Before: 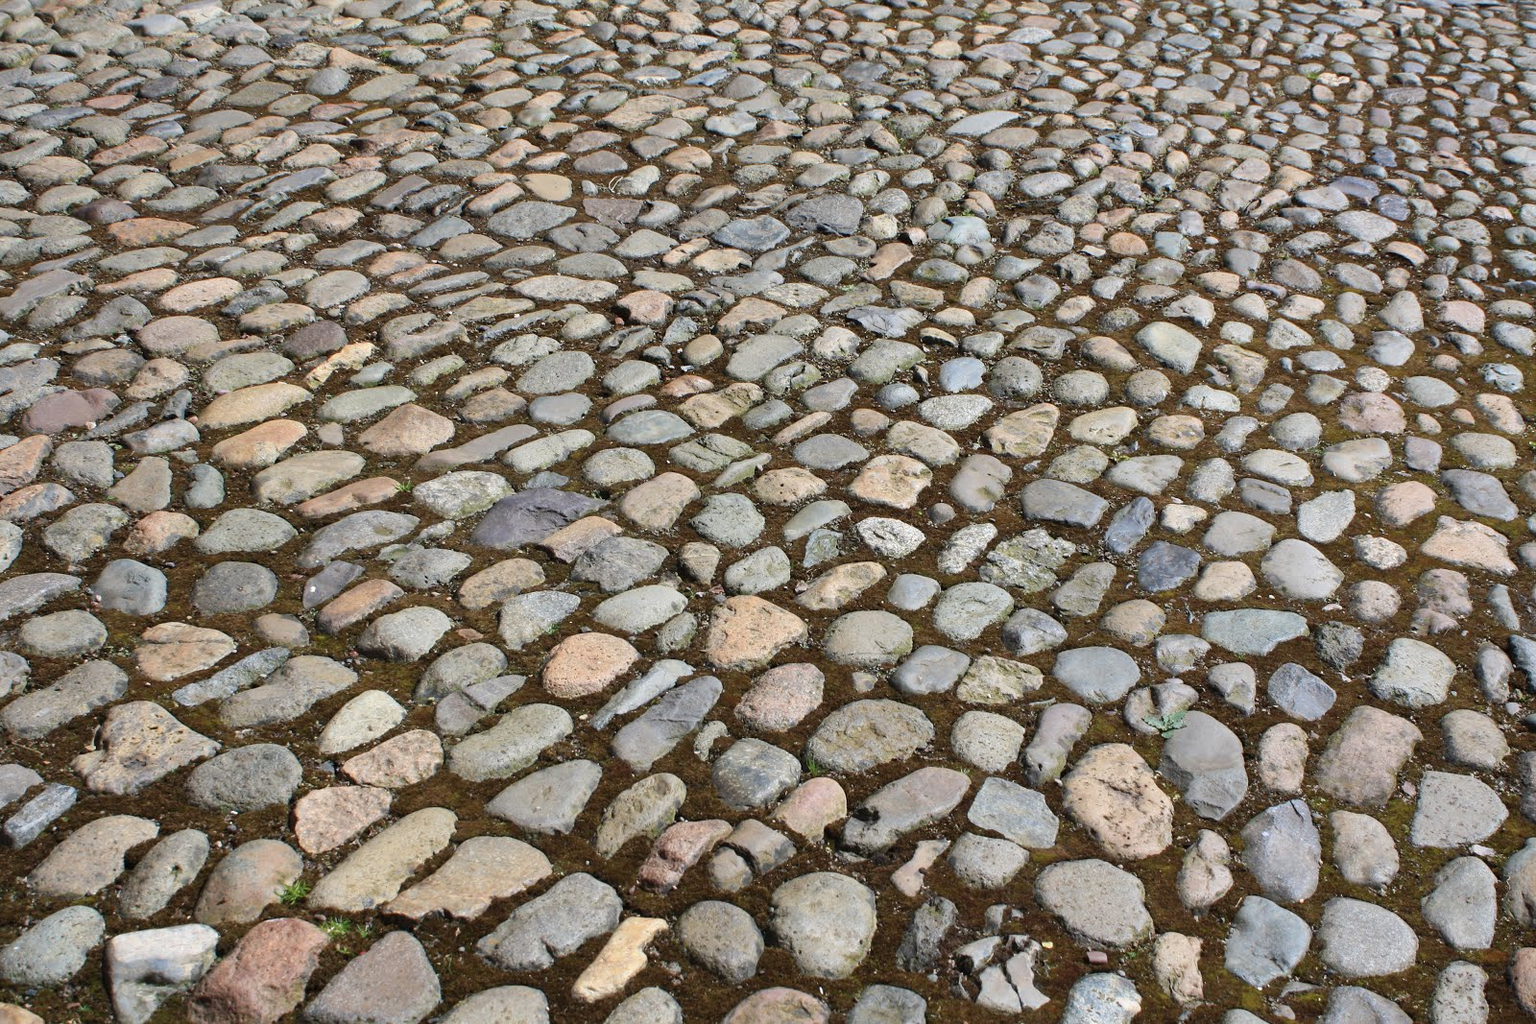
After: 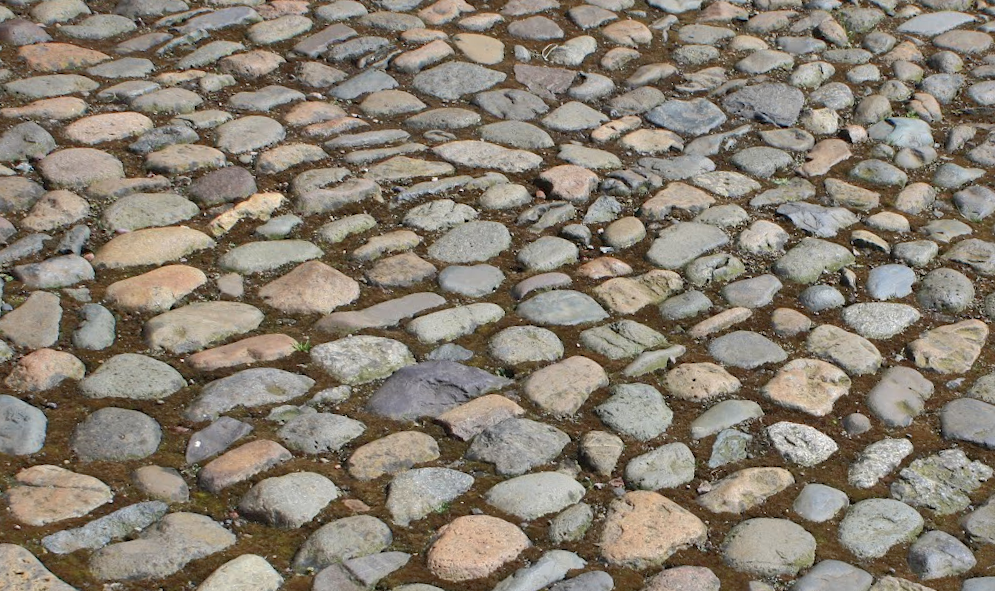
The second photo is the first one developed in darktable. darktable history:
crop and rotate: angle -5.15°, left 2.218%, top 6.993%, right 27.43%, bottom 30.307%
exposure: compensate highlight preservation false
shadows and highlights: on, module defaults
